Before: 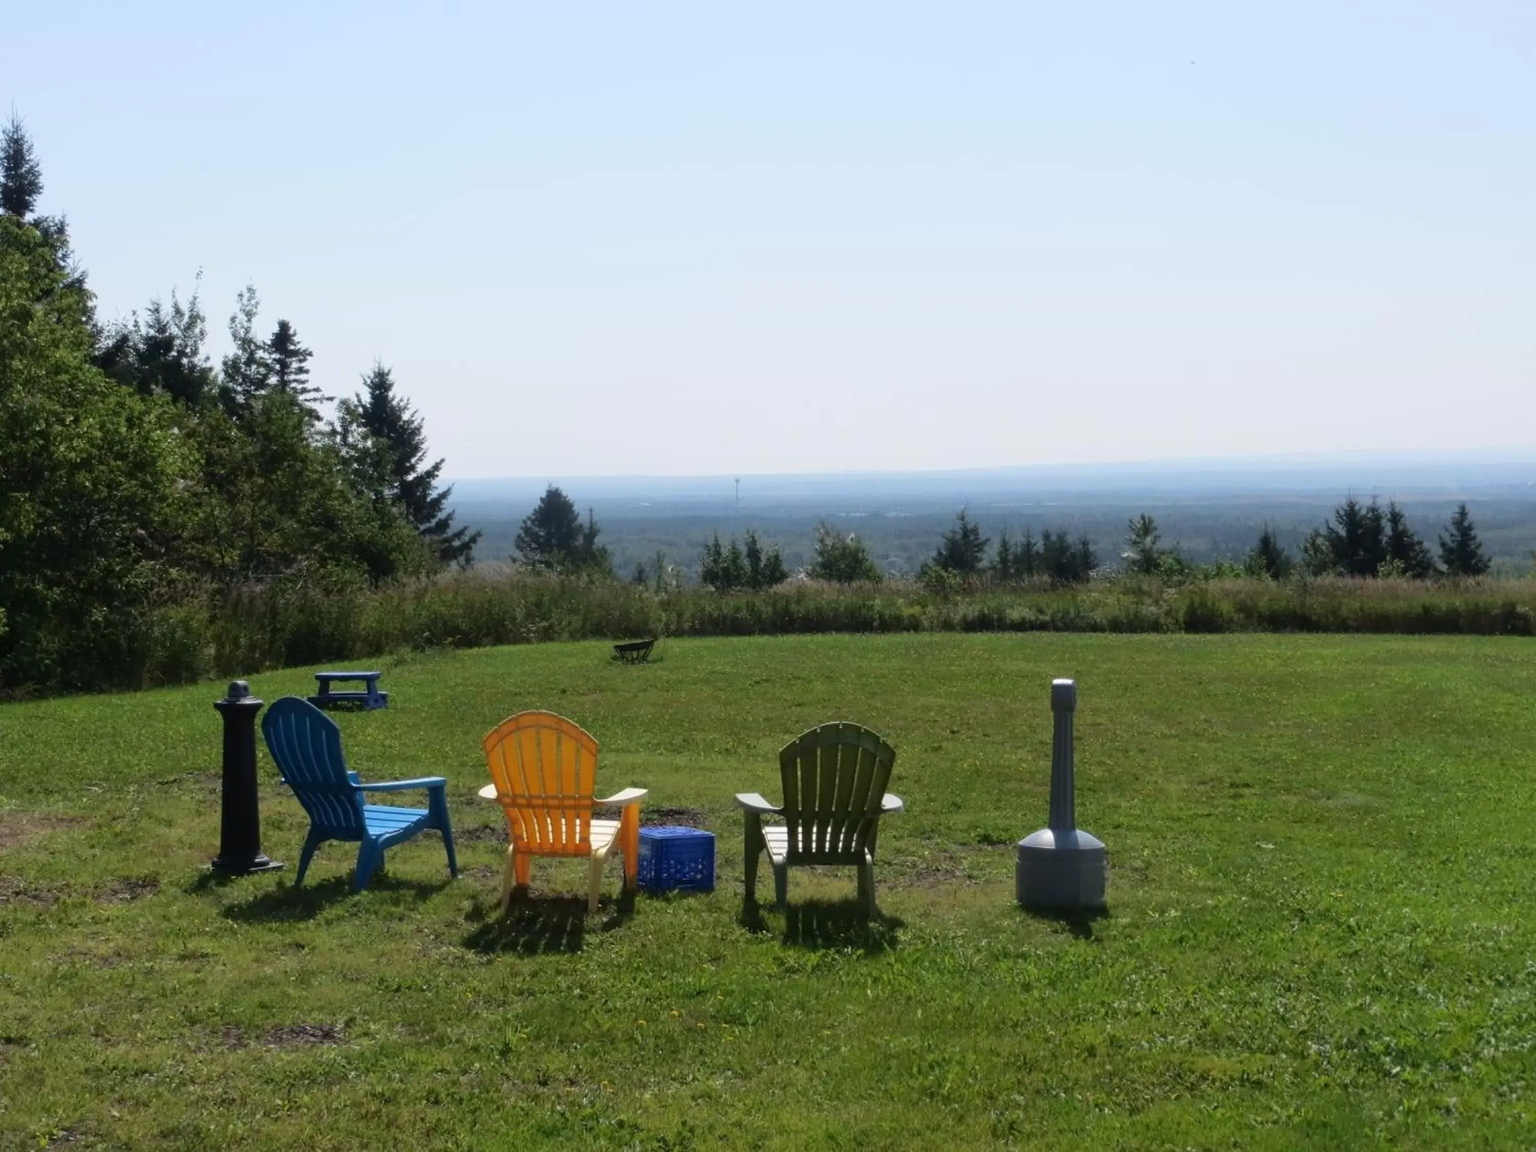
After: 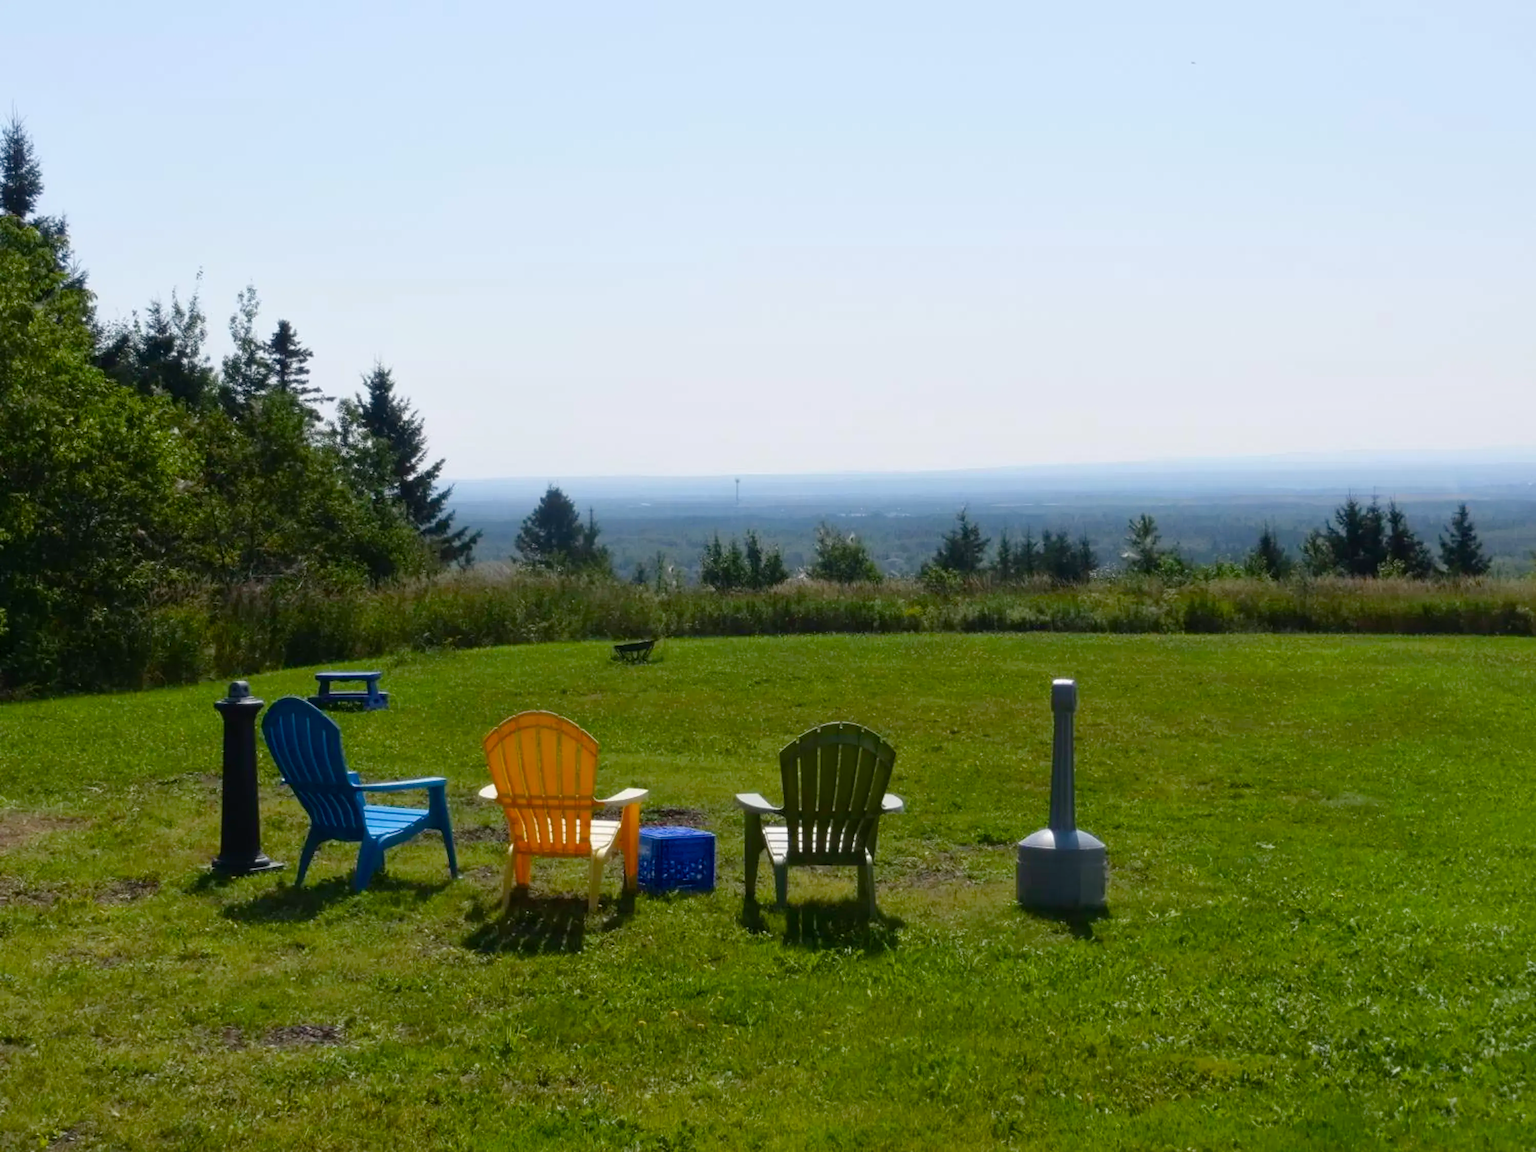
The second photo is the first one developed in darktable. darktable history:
color balance rgb: perceptual saturation grading › global saturation 20%, perceptual saturation grading › highlights -24.99%, perceptual saturation grading › shadows 49.288%
tone equalizer: mask exposure compensation -0.502 EV
